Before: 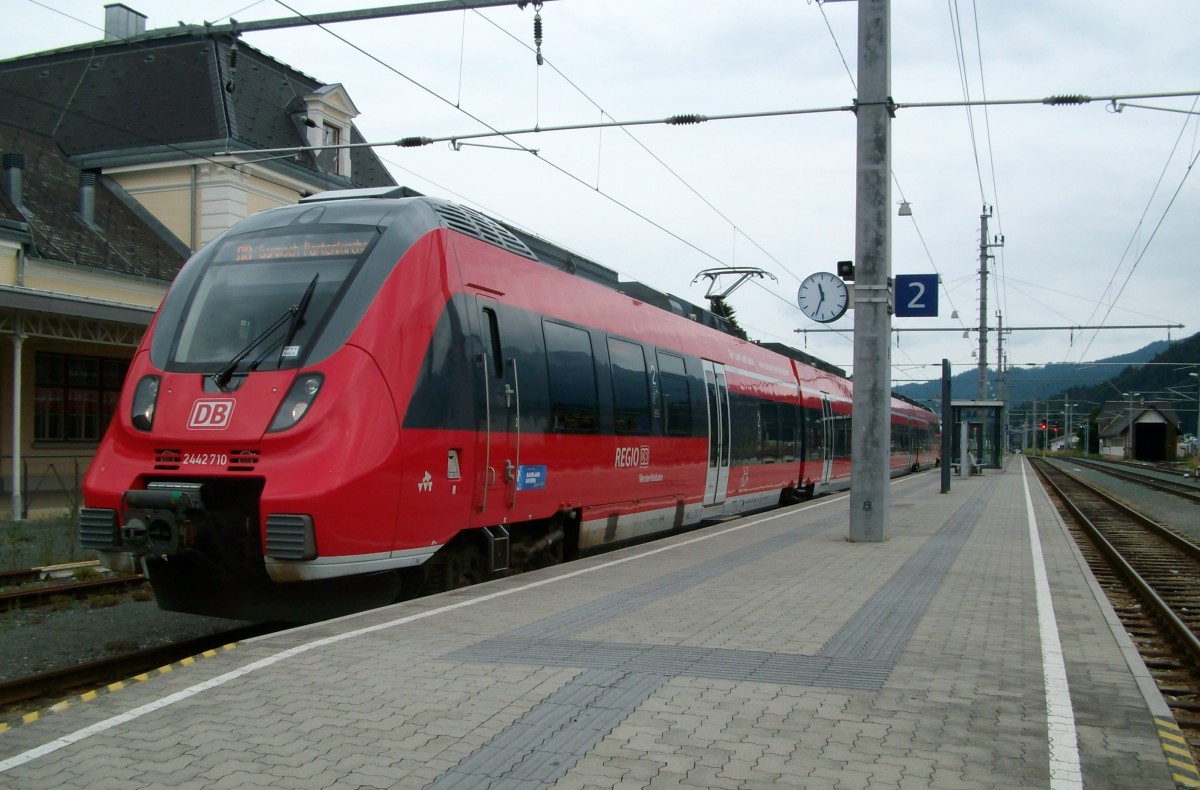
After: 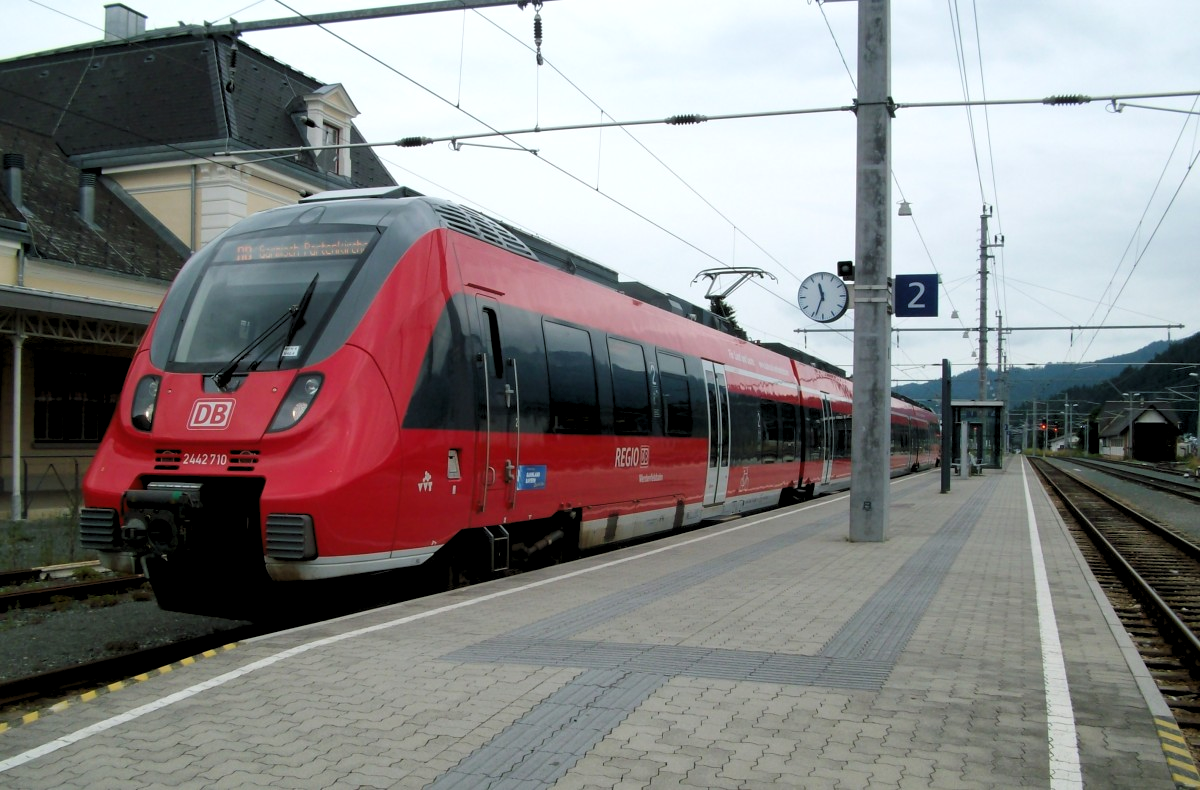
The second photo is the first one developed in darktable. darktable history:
levels: levels [0.073, 0.497, 0.972]
